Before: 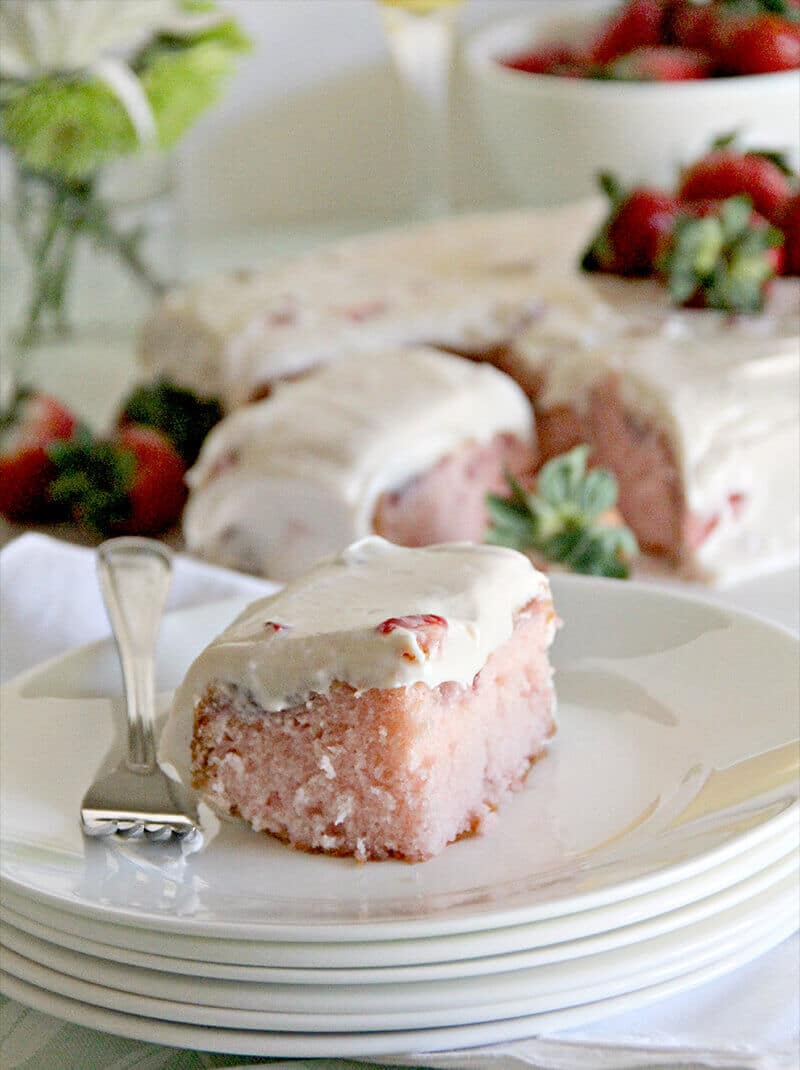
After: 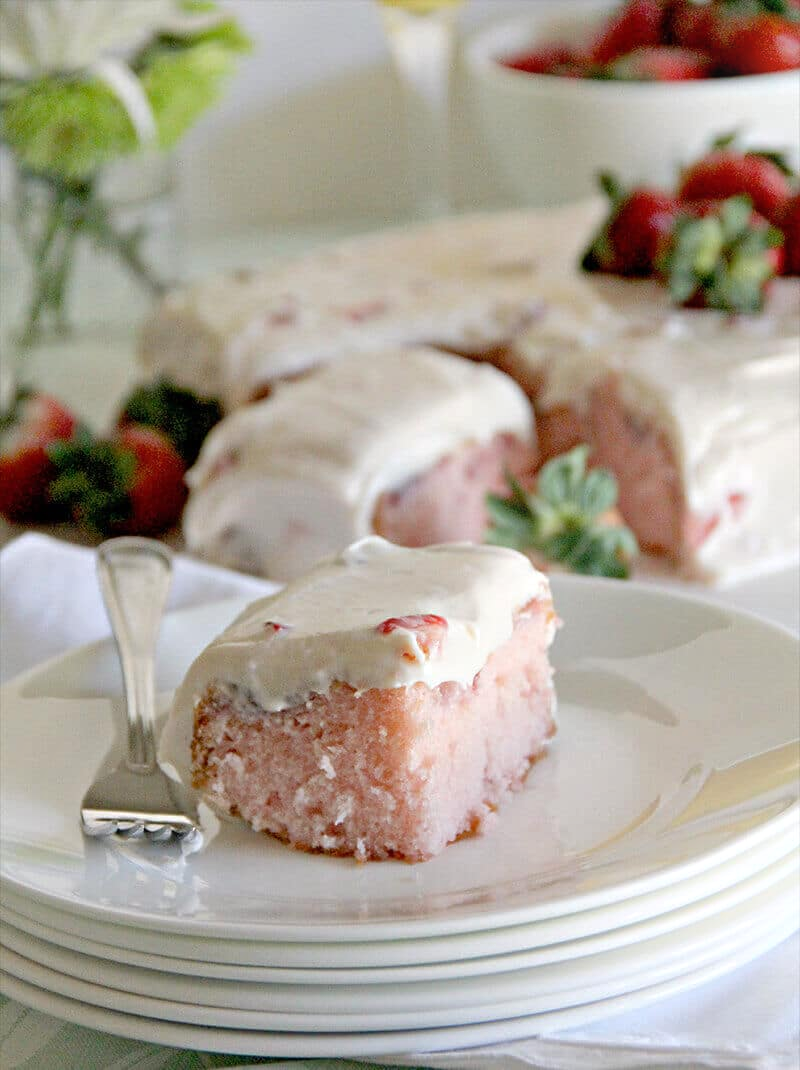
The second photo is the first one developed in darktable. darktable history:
shadows and highlights: shadows 10, white point adjustment 1, highlights -40
bloom: size 9%, threshold 100%, strength 7%
